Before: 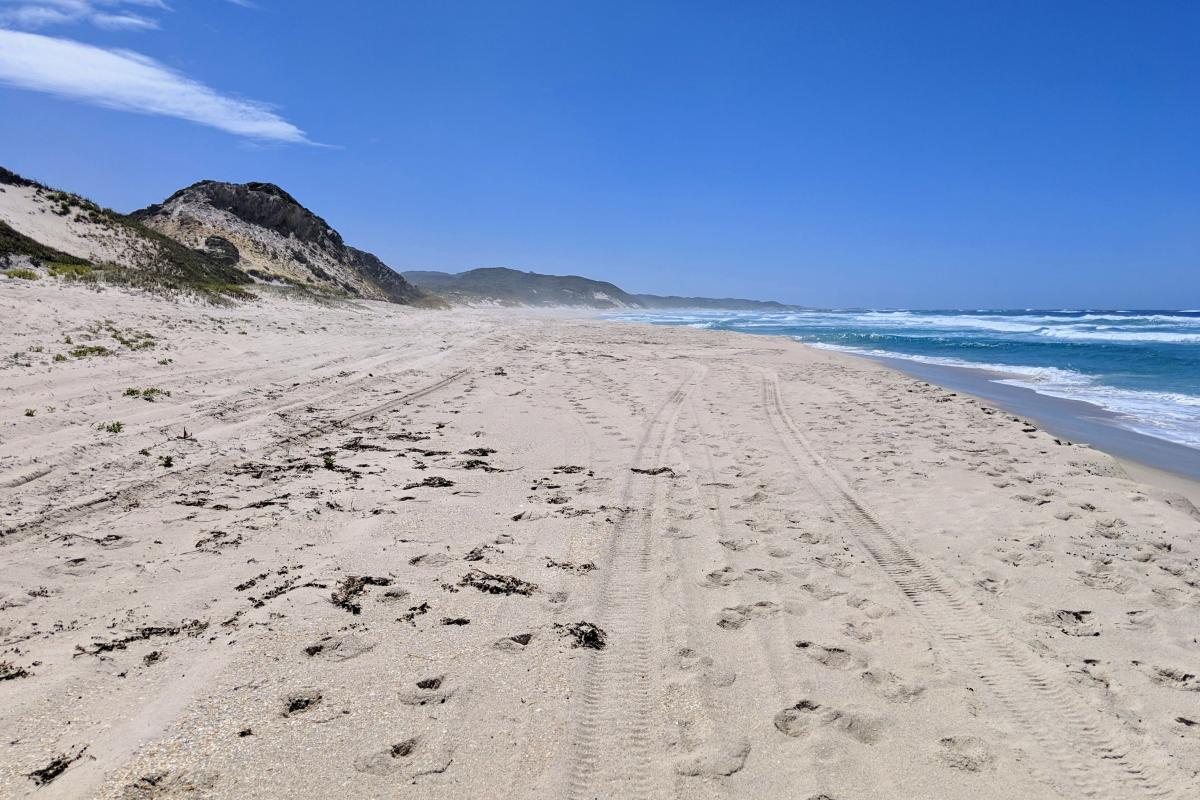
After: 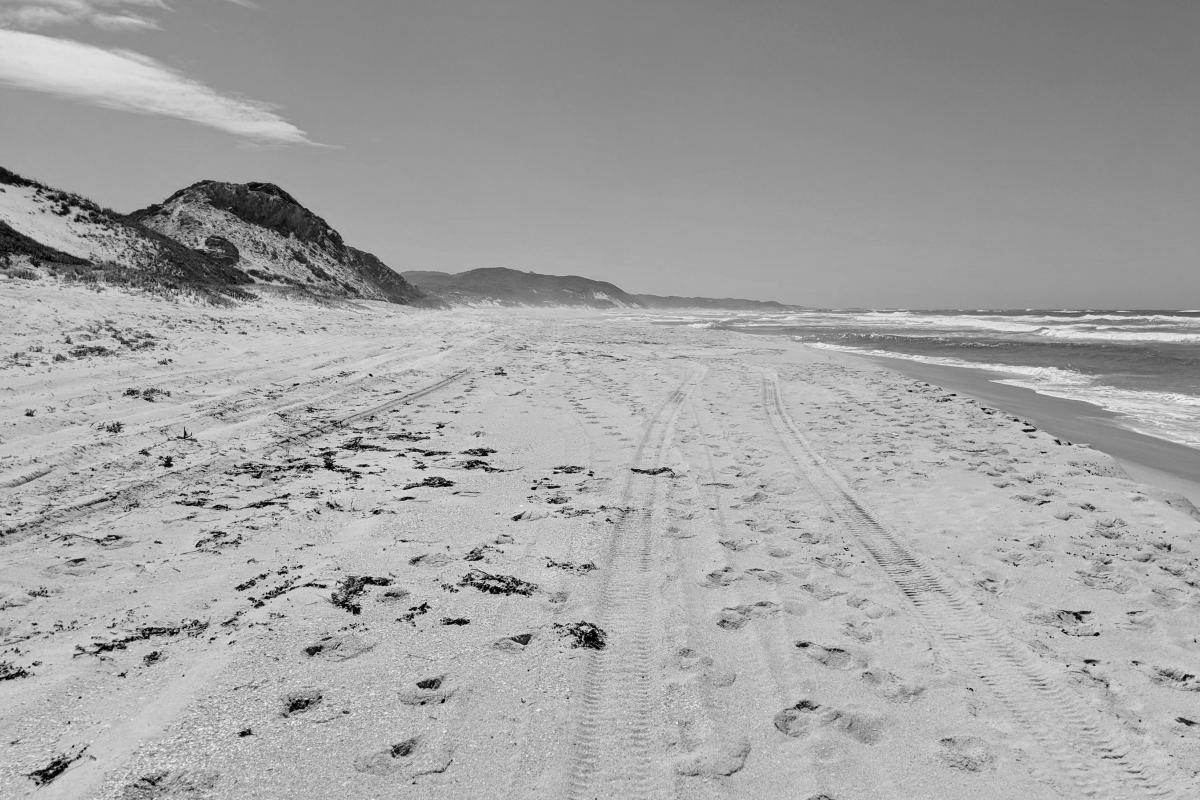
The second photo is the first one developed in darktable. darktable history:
color calibration: output gray [0.267, 0.423, 0.267, 0], illuminant same as pipeline (D50), adaptation none (bypass), x 0.333, y 0.334, temperature 5003.51 K, gamut compression 2.98
